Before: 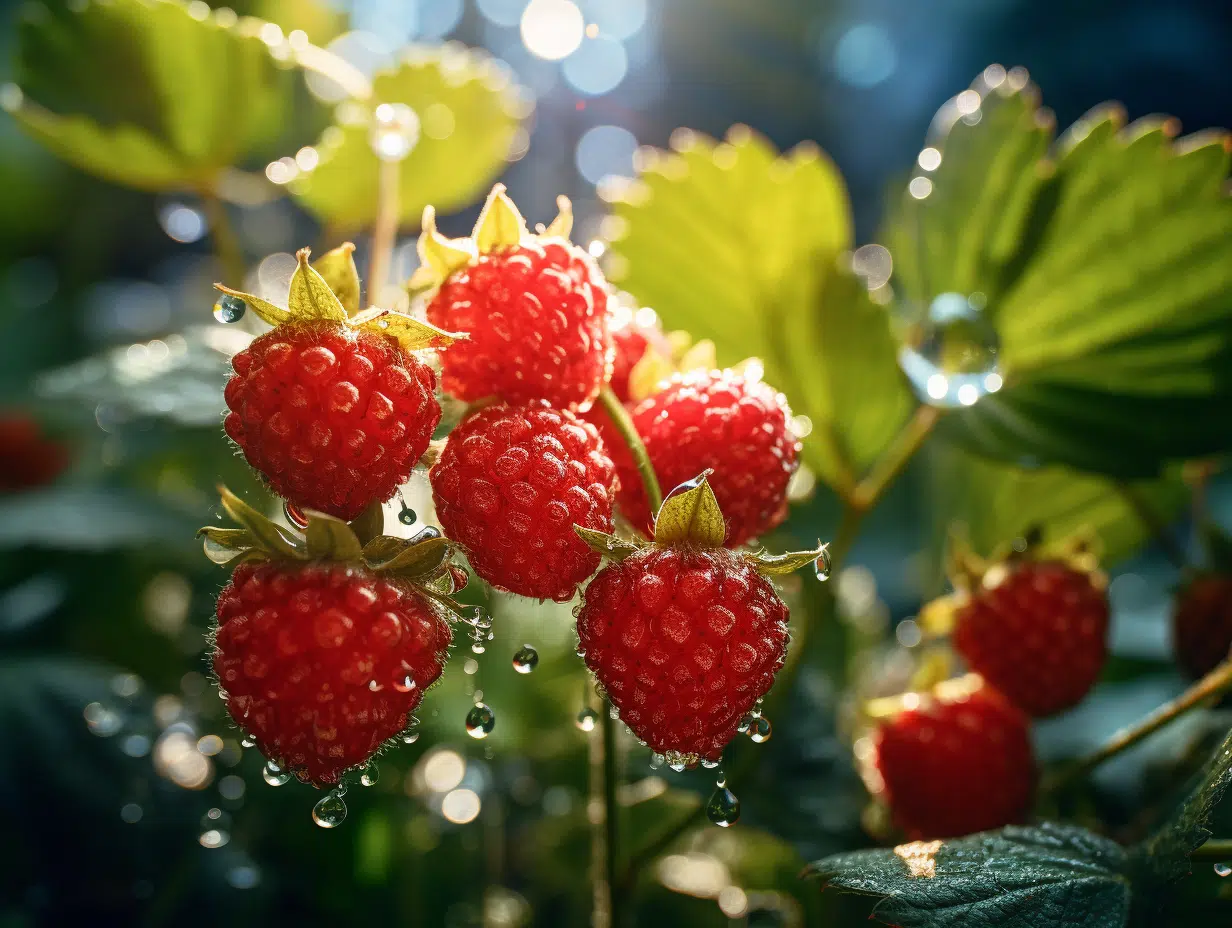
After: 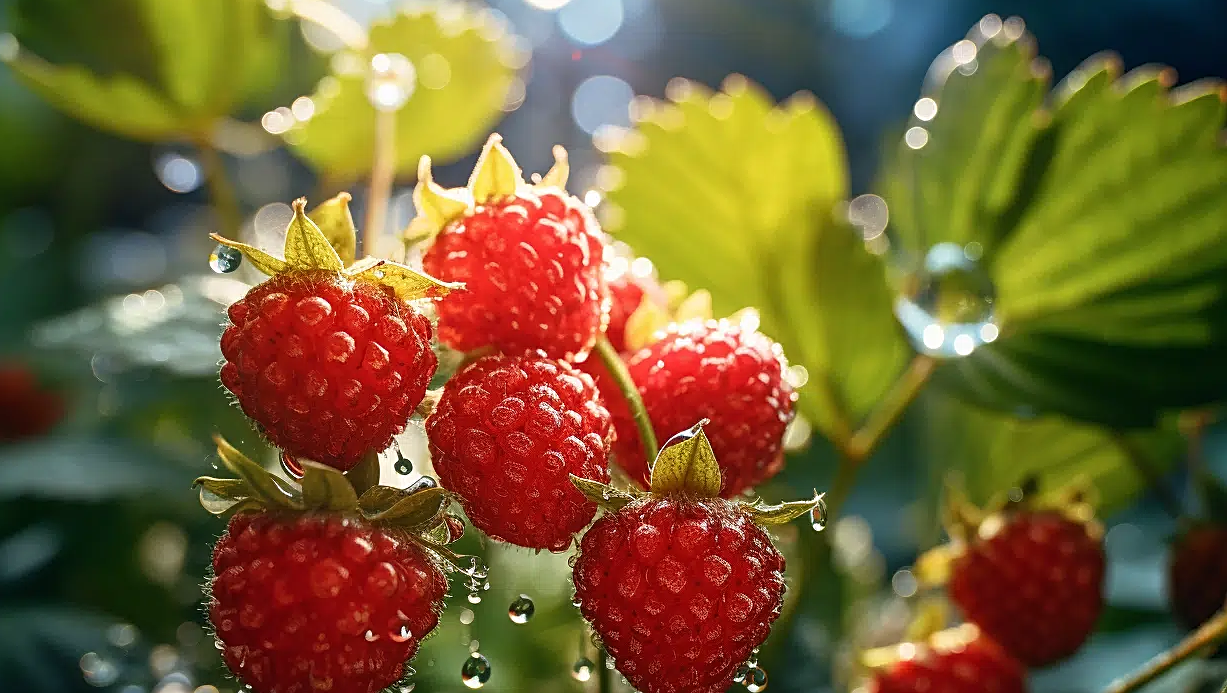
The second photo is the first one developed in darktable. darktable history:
exposure: compensate highlight preservation false
crop: left 0.387%, top 5.469%, bottom 19.809%
sharpen: on, module defaults
